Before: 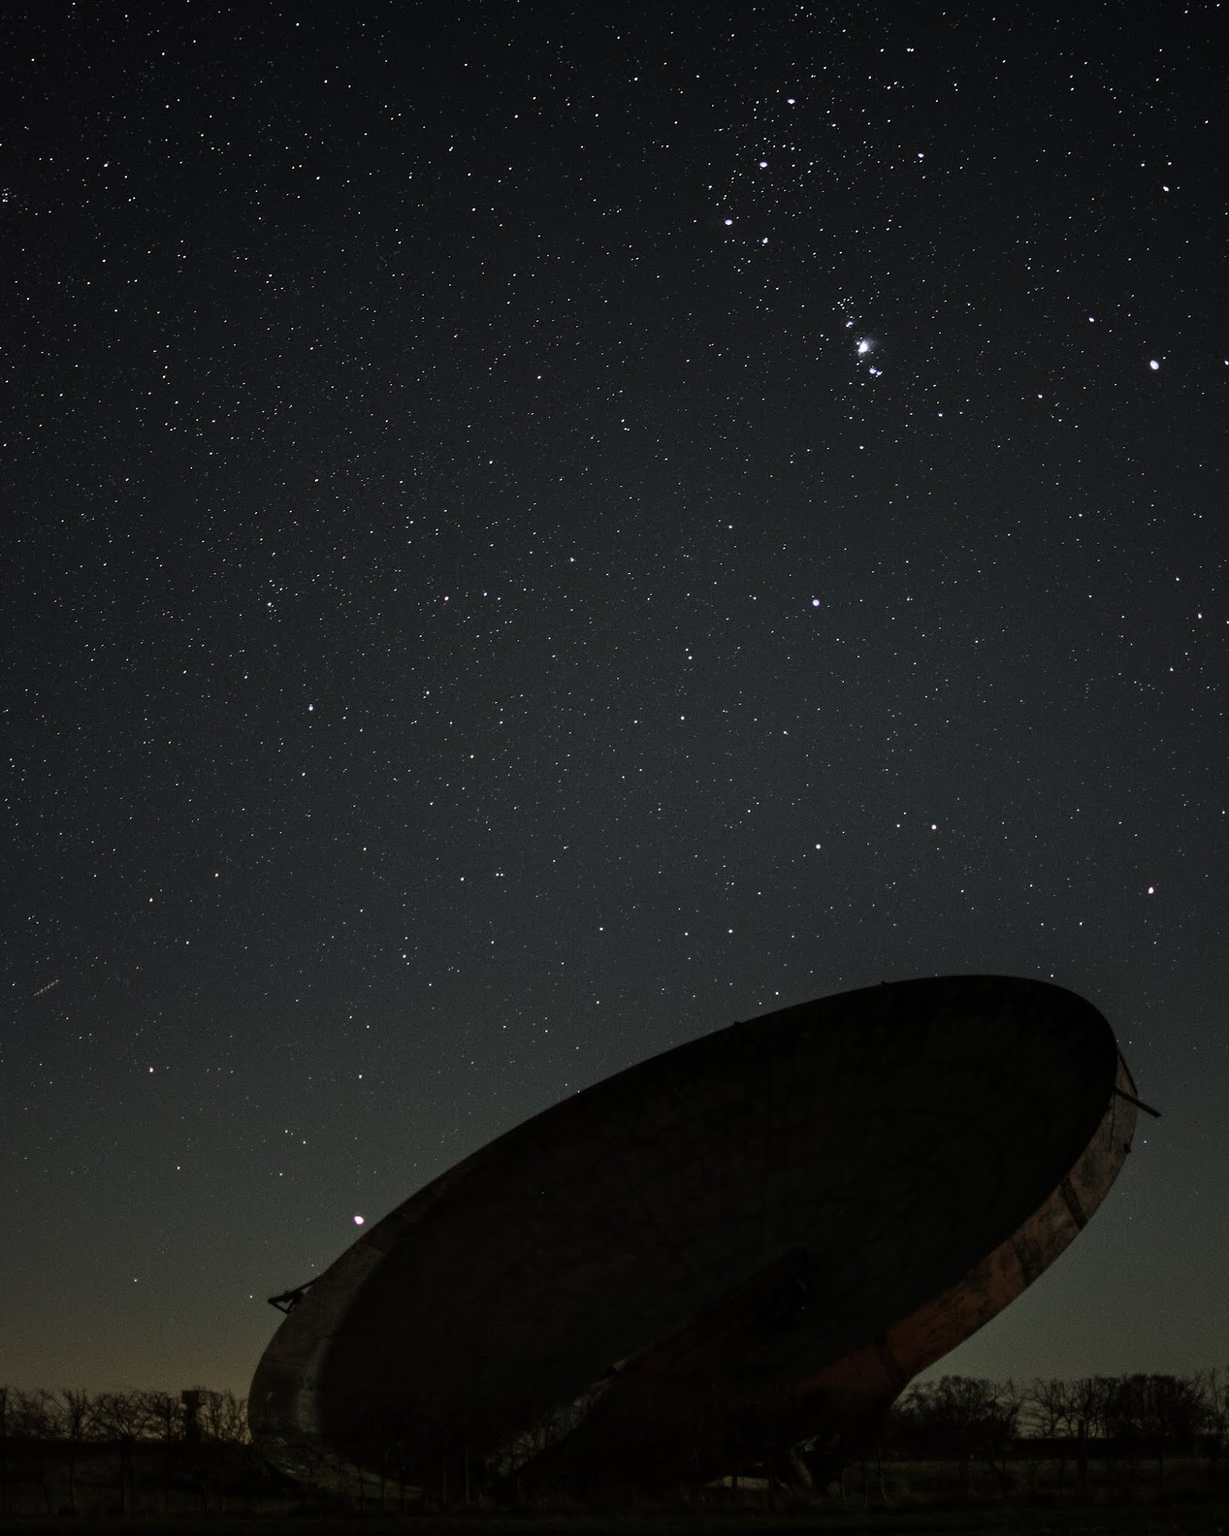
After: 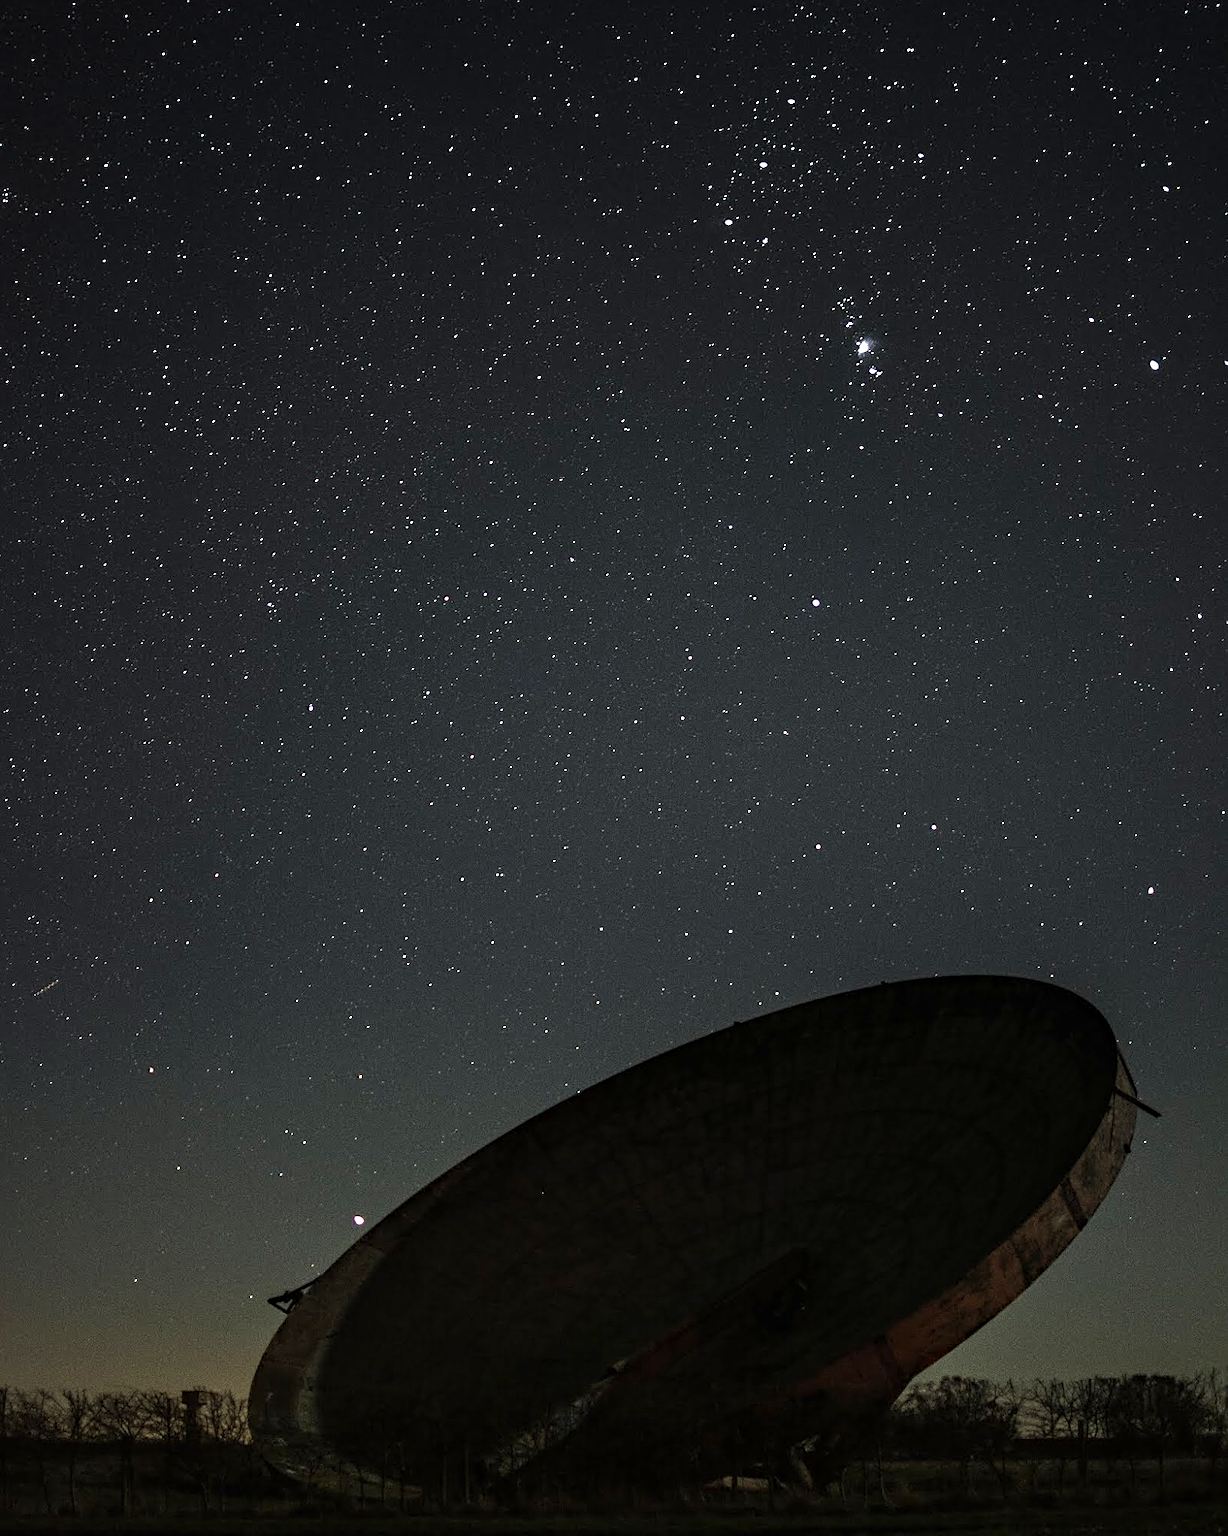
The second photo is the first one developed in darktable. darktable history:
haze removal: compatibility mode true, adaptive false
exposure: black level correction 0, exposure 0.7 EV, compensate highlight preservation false
sharpen: on, module defaults
